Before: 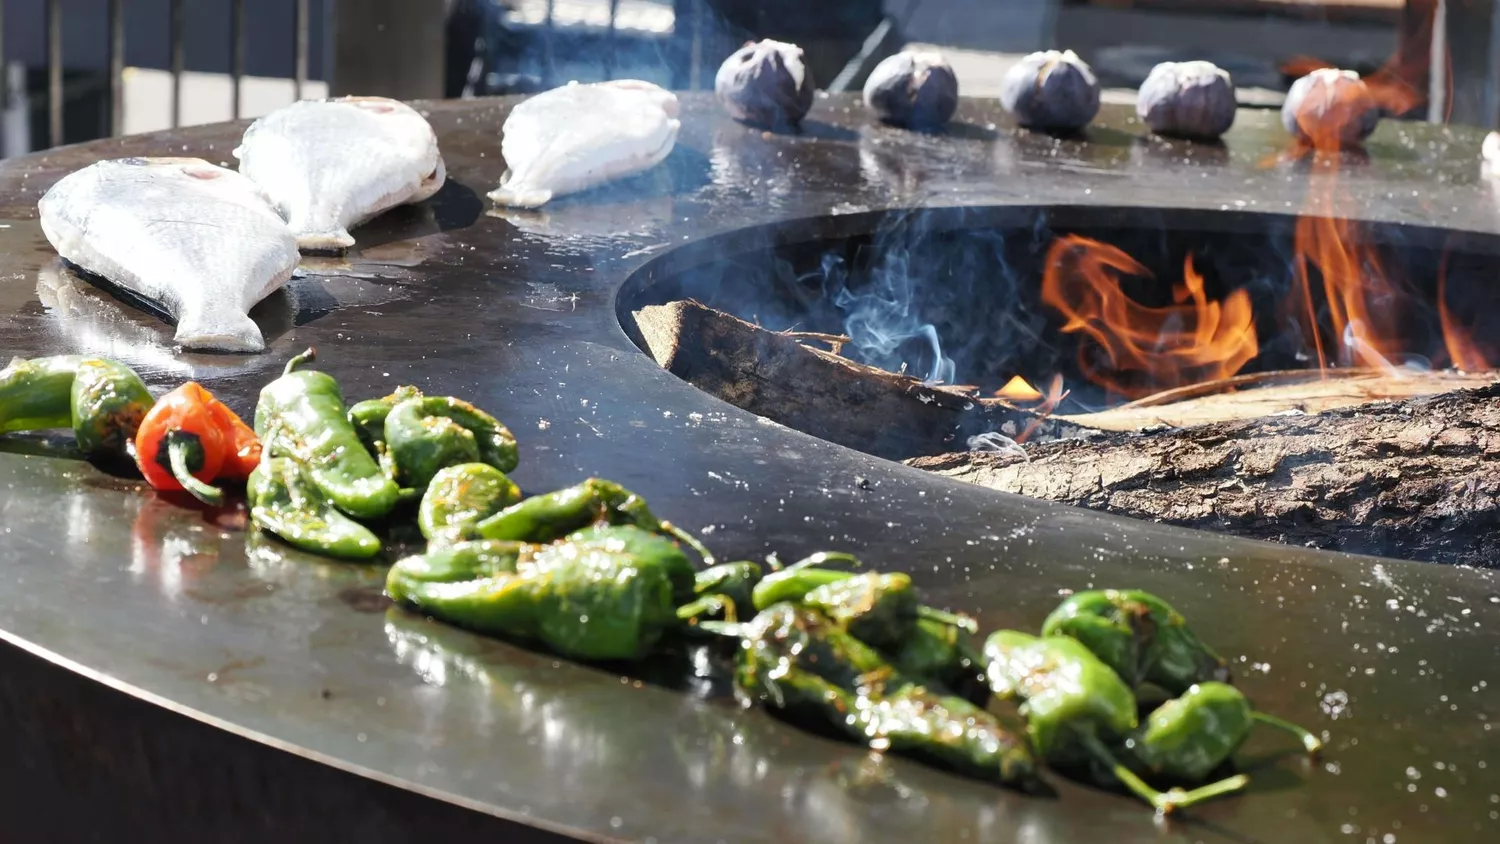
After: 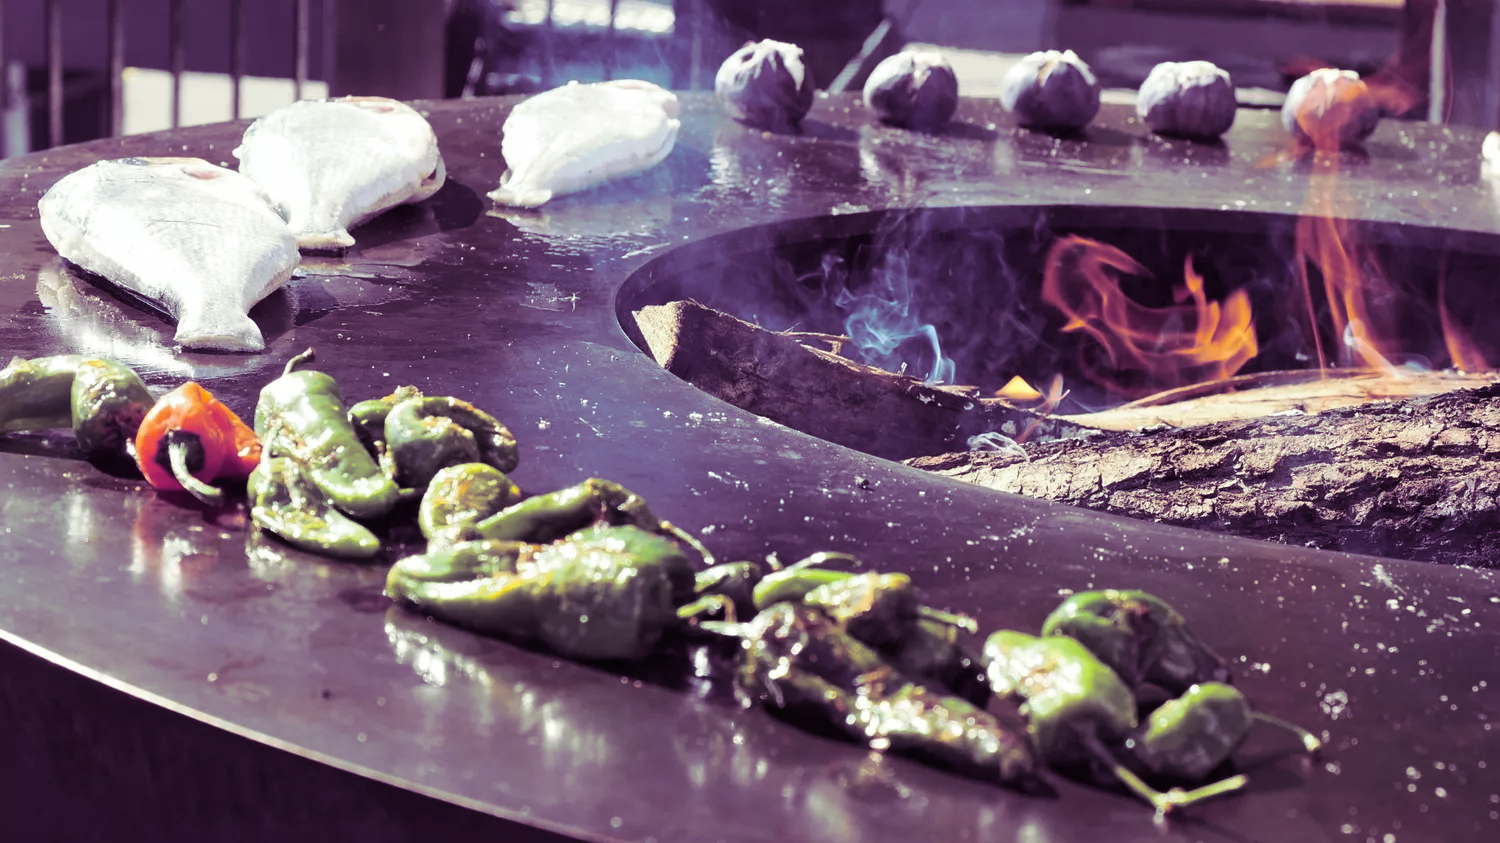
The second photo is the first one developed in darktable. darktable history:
crop: bottom 0.071%
split-toning: shadows › hue 277.2°, shadows › saturation 0.74
